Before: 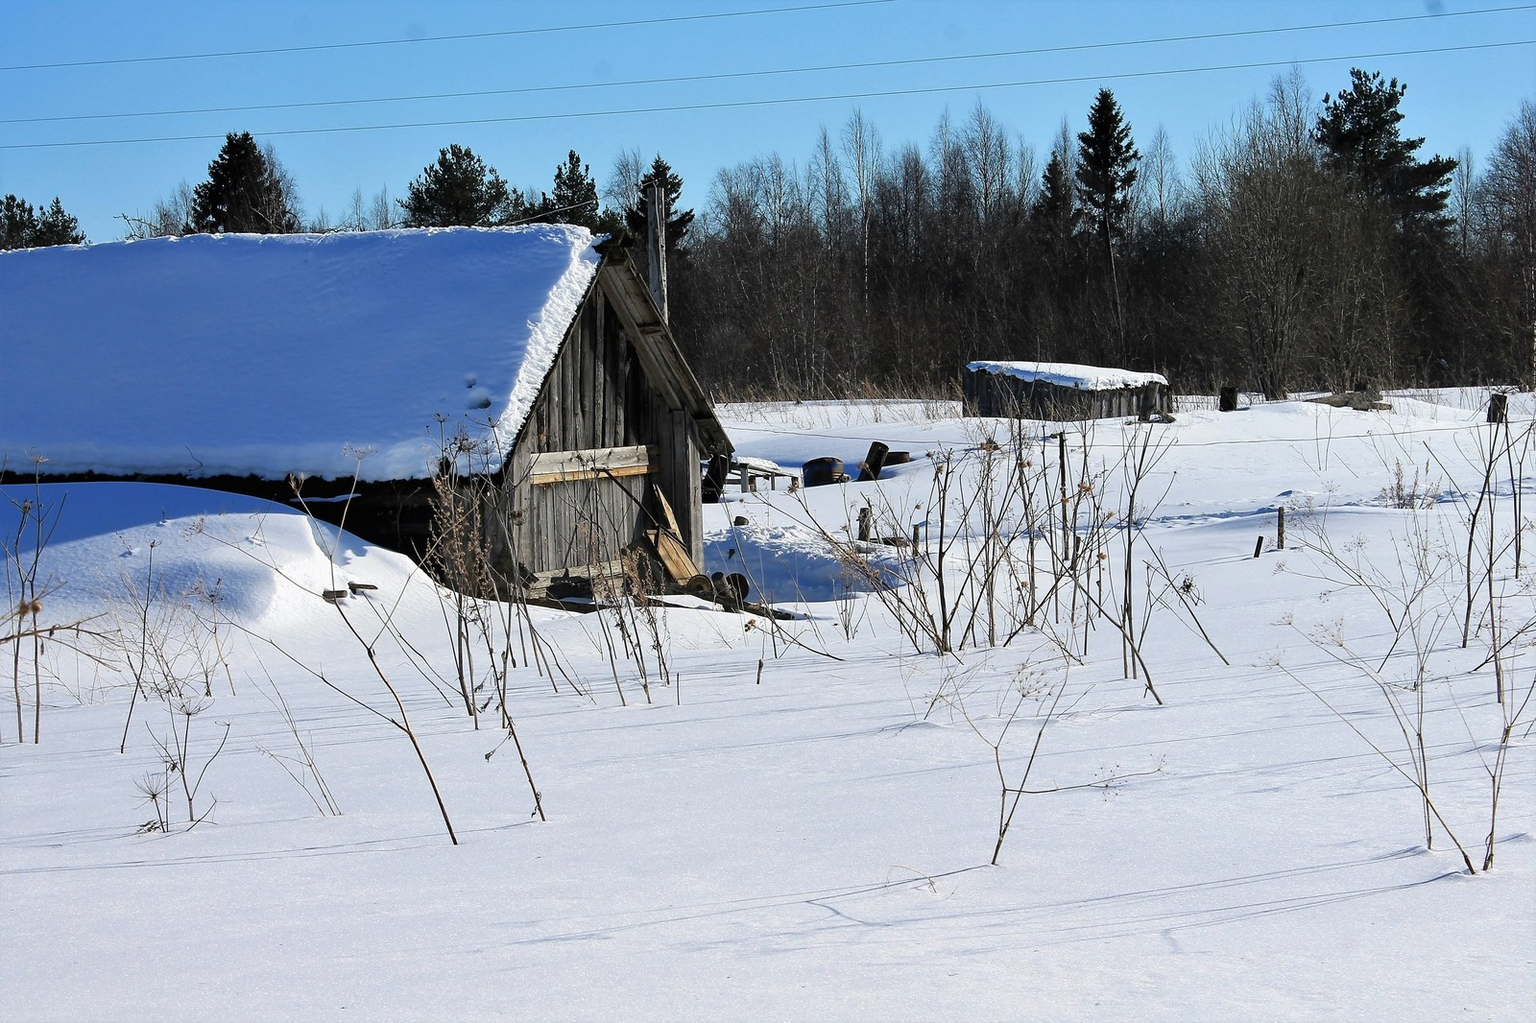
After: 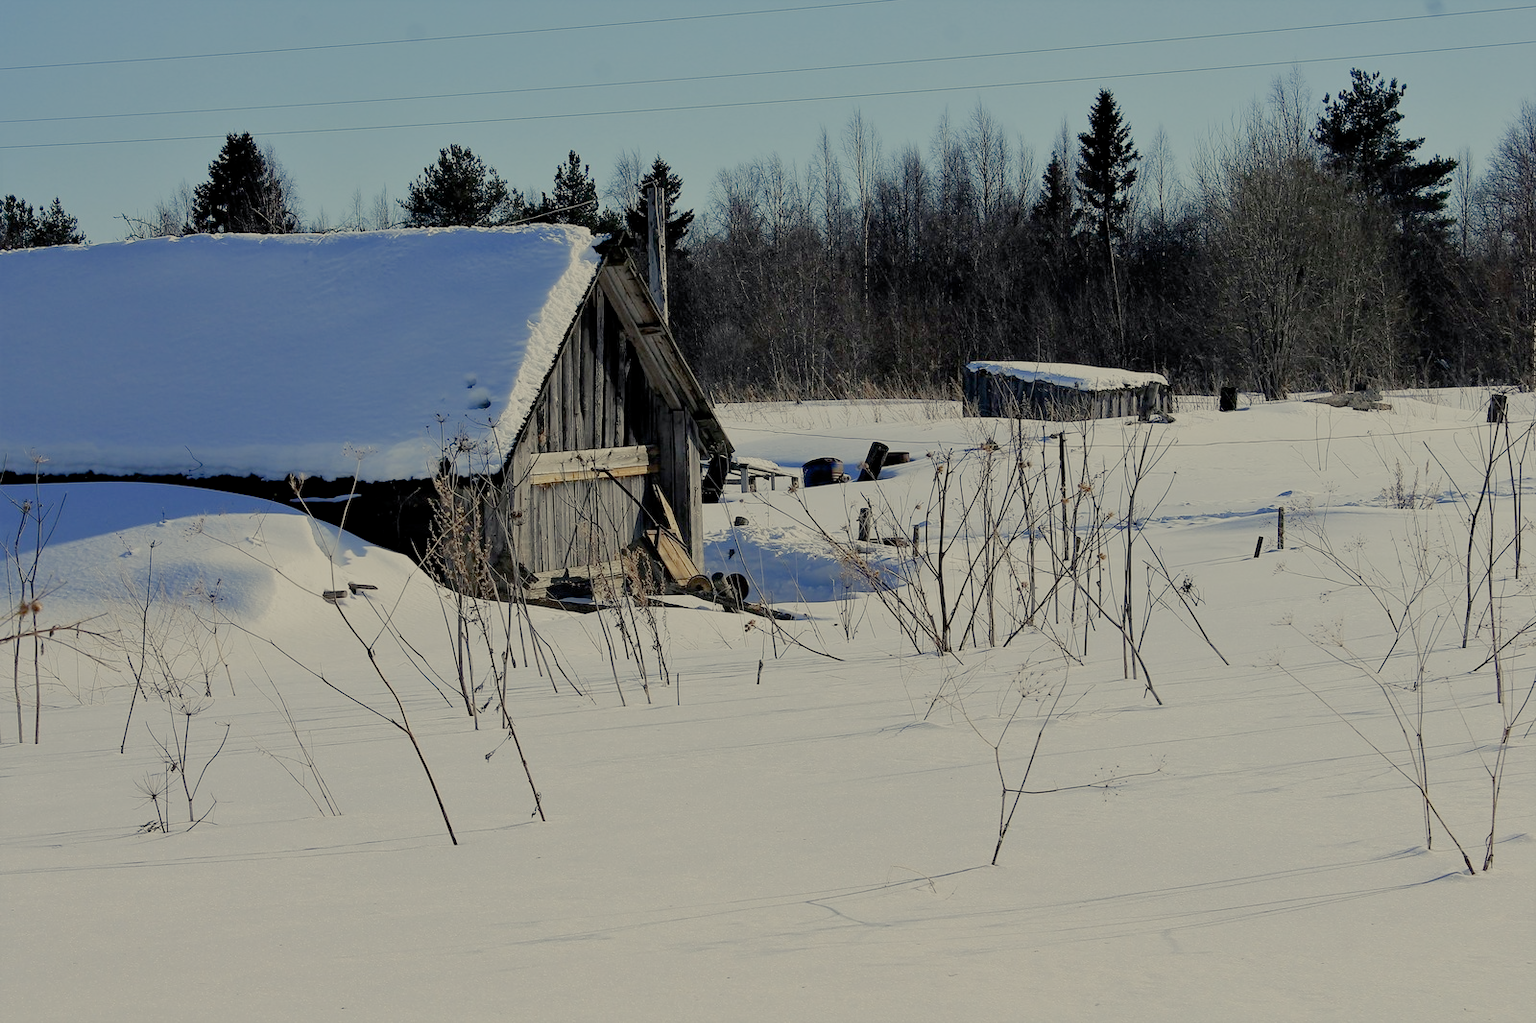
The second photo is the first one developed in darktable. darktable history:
filmic rgb: black relative exposure -7 EV, white relative exposure 6 EV, threshold 3 EV, target black luminance 0%, hardness 2.73, latitude 61.22%, contrast 0.691, highlights saturation mix 10%, shadows ↔ highlights balance -0.073%, preserve chrominance no, color science v4 (2020), iterations of high-quality reconstruction 10, contrast in shadows soft, contrast in highlights soft, enable highlight reconstruction true
color balance rgb: shadows lift › chroma 2%, shadows lift › hue 263°, highlights gain › chroma 8%, highlights gain › hue 84°, linear chroma grading › global chroma -15%, saturation formula JzAzBz (2021)
